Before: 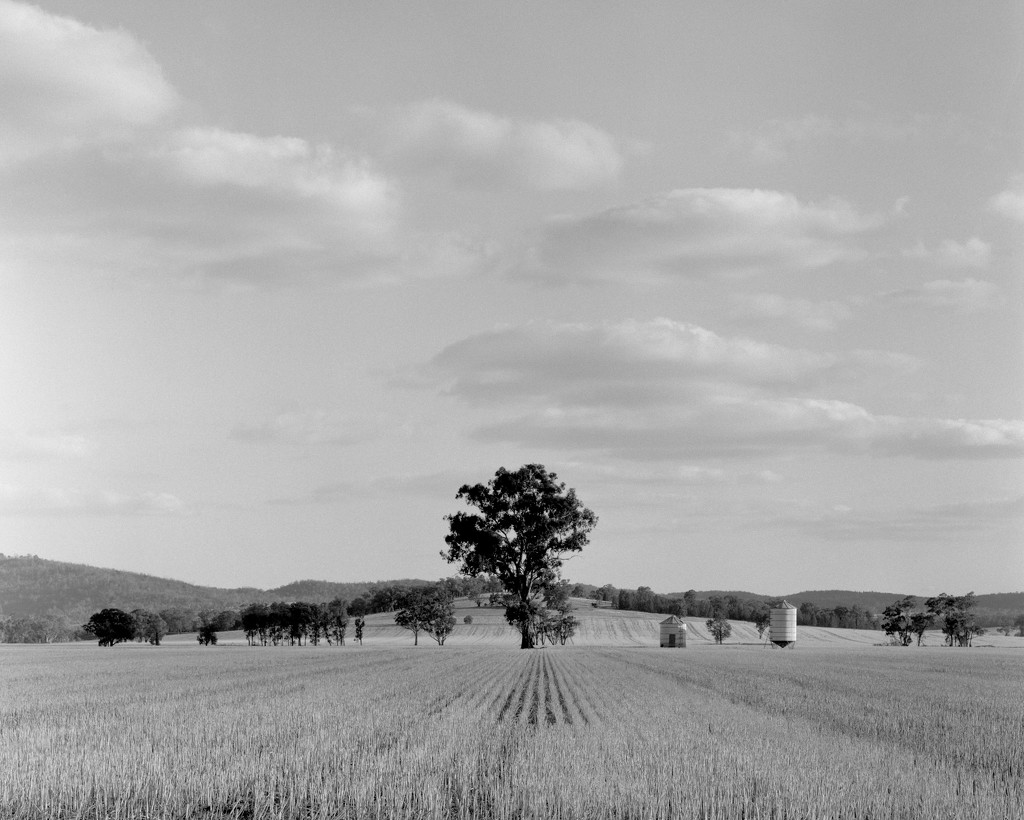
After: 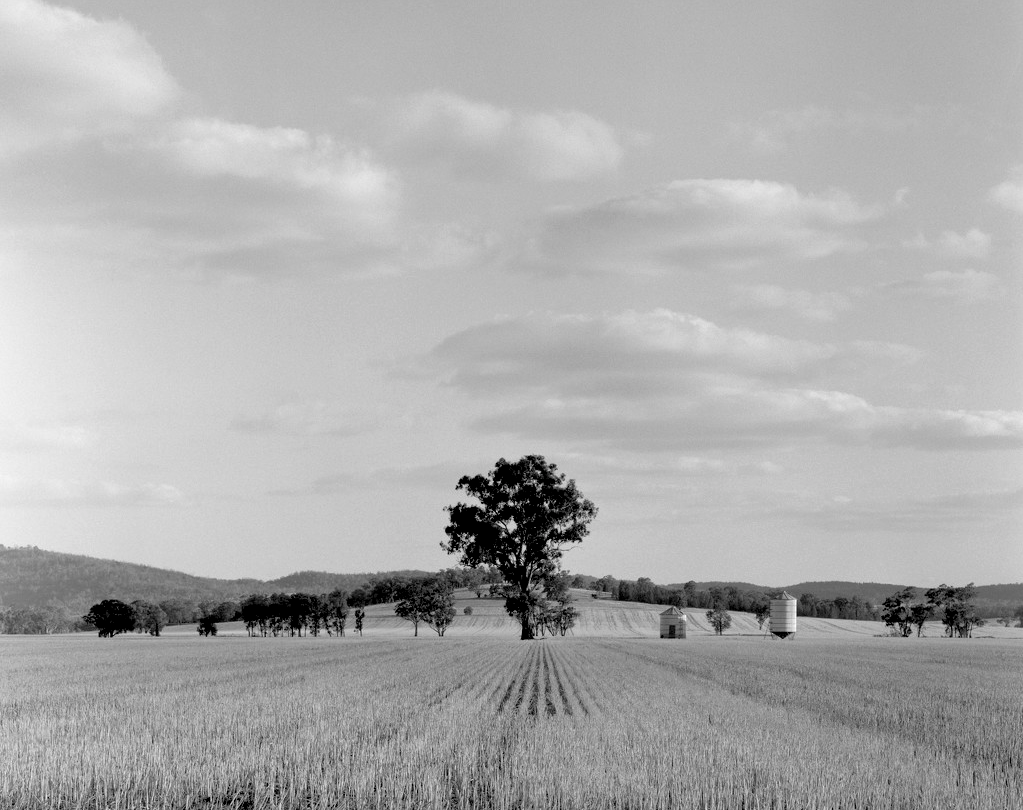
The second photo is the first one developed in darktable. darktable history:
exposure: black level correction 0.007, exposure 0.102 EV, compensate exposure bias true, compensate highlight preservation false
crop: top 1.195%, right 0.067%
